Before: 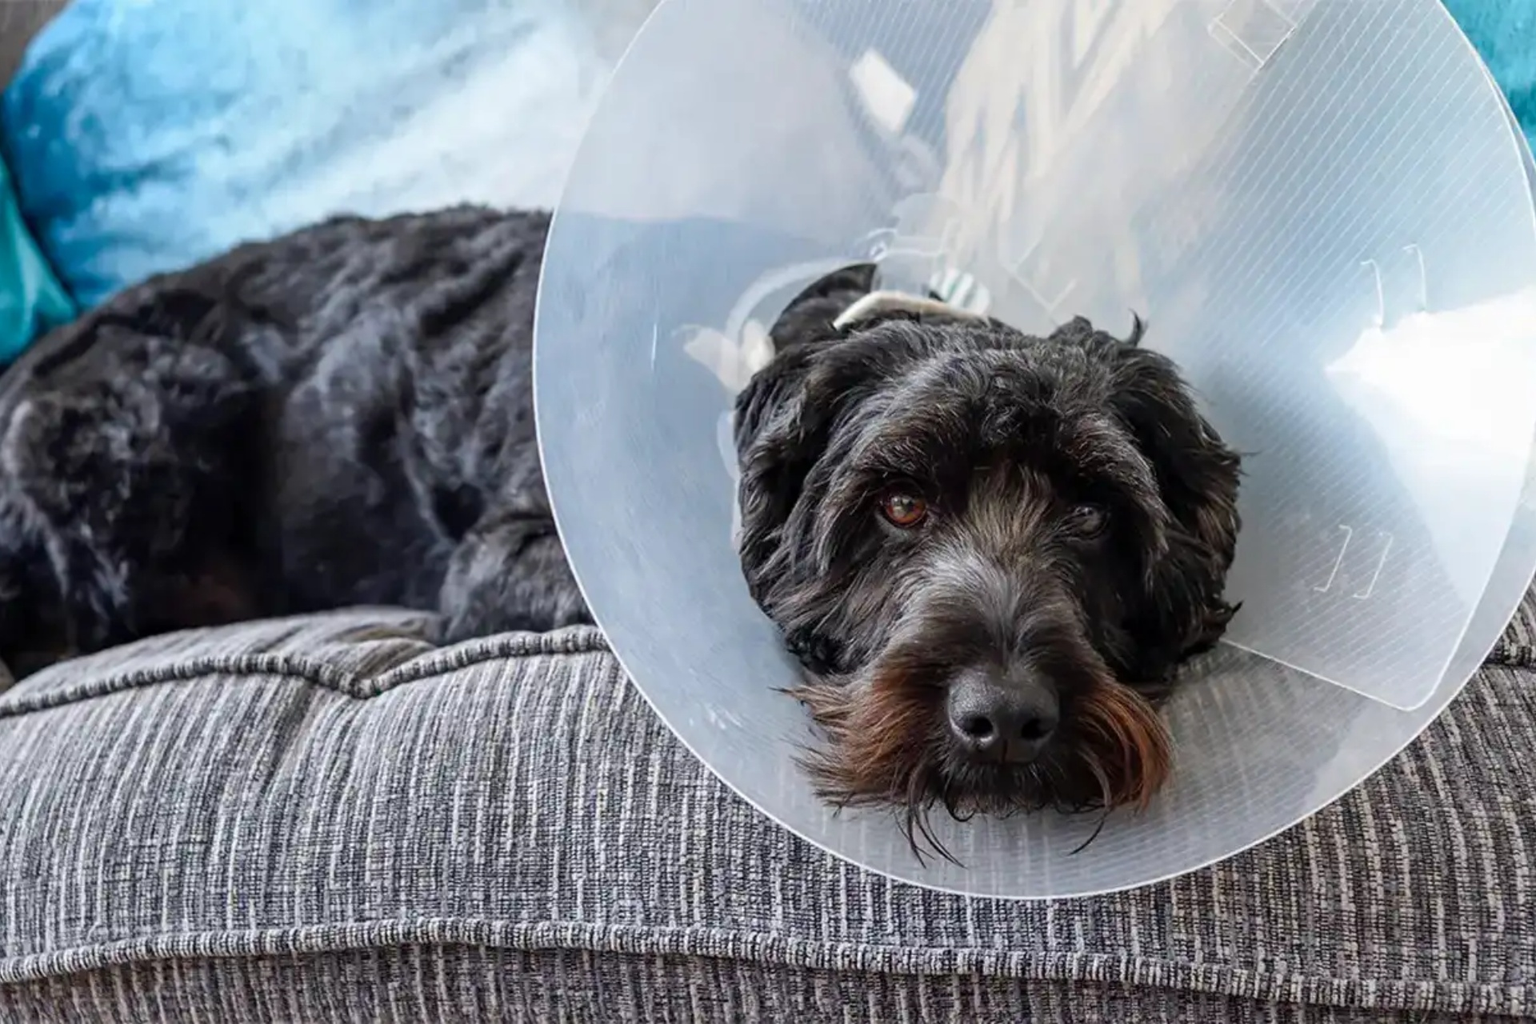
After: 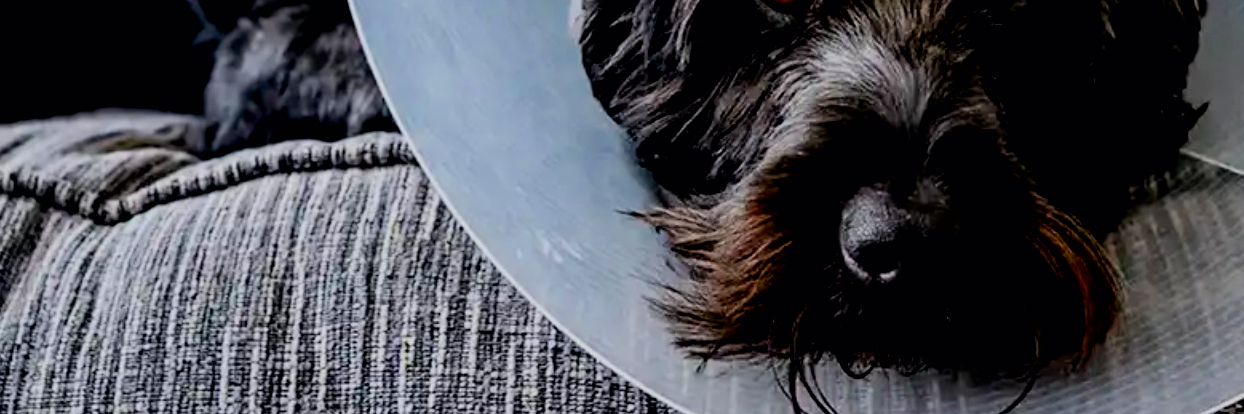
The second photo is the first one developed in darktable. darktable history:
crop: left 17.976%, top 50.727%, right 17.23%, bottom 16.921%
filmic rgb: black relative exposure -7.14 EV, white relative exposure 5.36 EV, hardness 3.03, color science v6 (2022)
color balance rgb: linear chroma grading › global chroma 19.63%, perceptual saturation grading › global saturation 4.334%, perceptual brilliance grading › global brilliance 15.668%, perceptual brilliance grading › shadows -35.621%
exposure: black level correction 0.046, exposure -0.231 EV, compensate highlight preservation false
